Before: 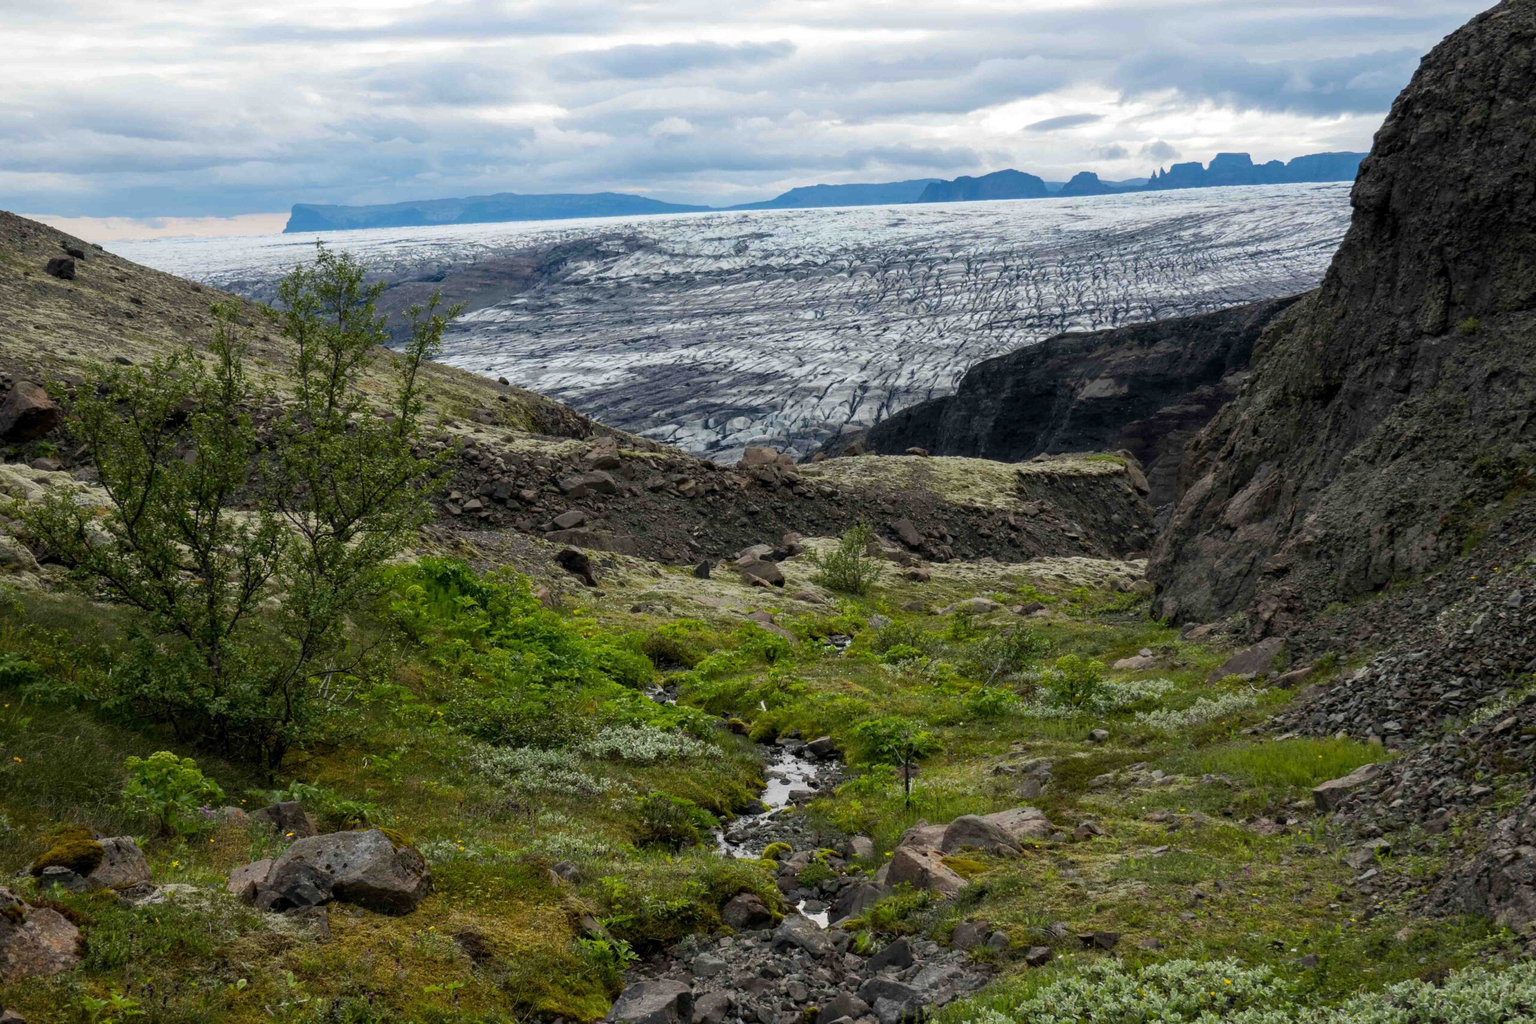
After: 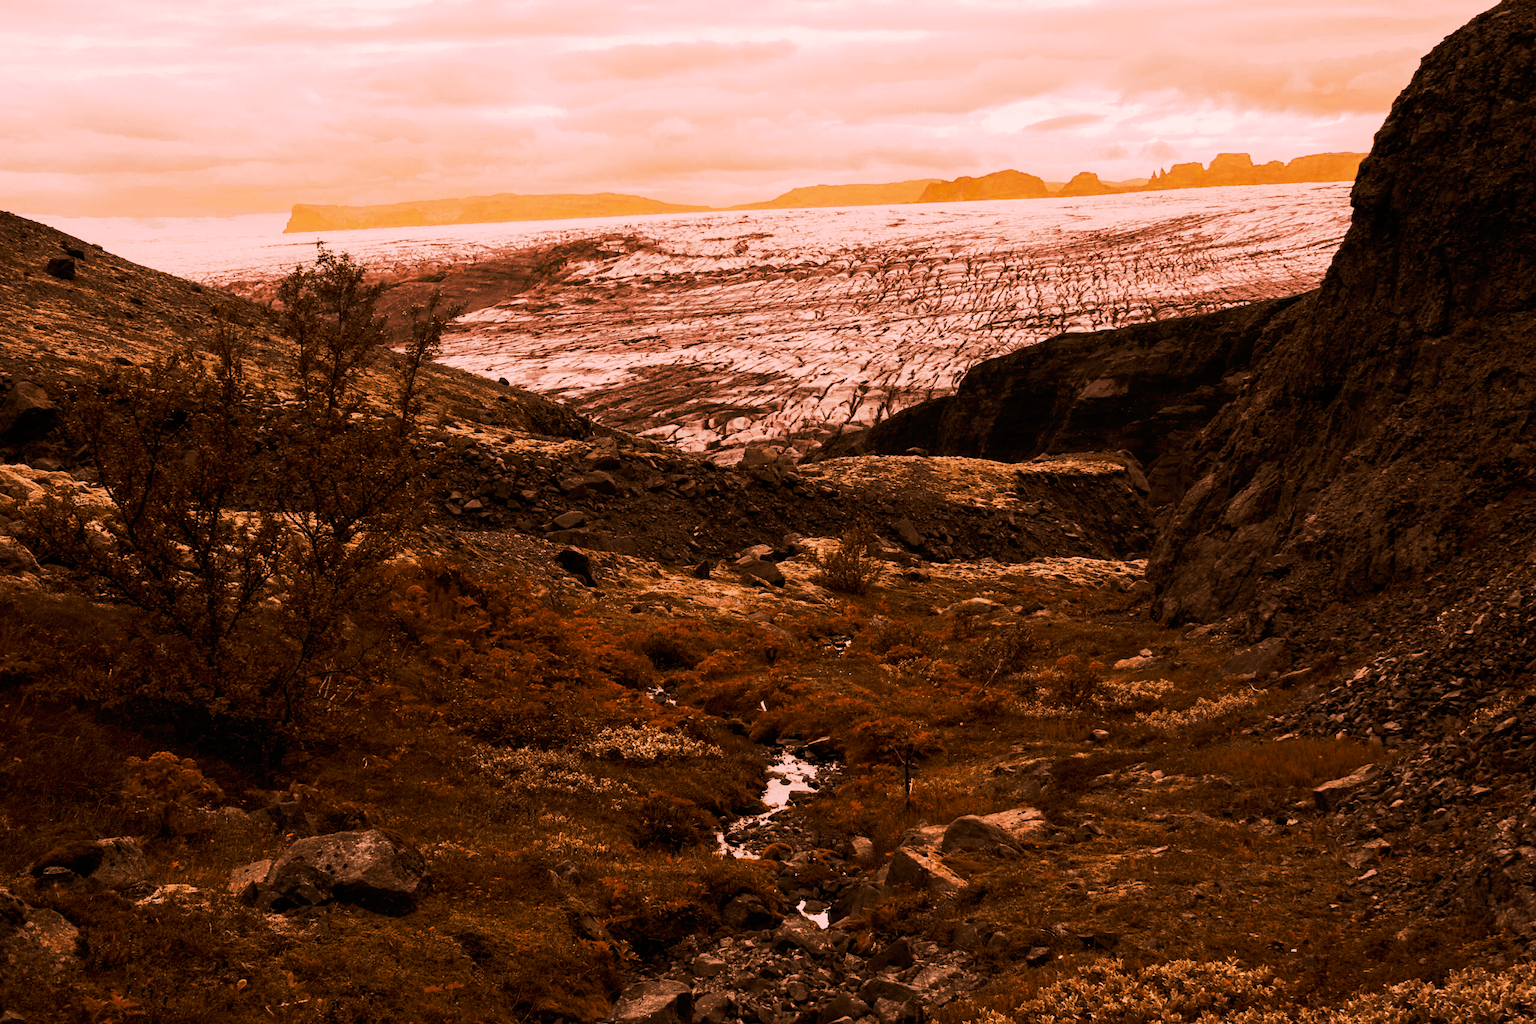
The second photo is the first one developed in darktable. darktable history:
tone curve: curves: ch0 [(0, 0) (0.003, 0.002) (0.011, 0.004) (0.025, 0.005) (0.044, 0.009) (0.069, 0.013) (0.1, 0.017) (0.136, 0.036) (0.177, 0.066) (0.224, 0.102) (0.277, 0.143) (0.335, 0.197) (0.399, 0.268) (0.468, 0.389) (0.543, 0.549) (0.623, 0.714) (0.709, 0.801) (0.801, 0.854) (0.898, 0.9) (1, 1)], preserve colors none
color look up table: target L [59.37, 71.86, 59.86, 74.93, 80.21, 59.21, 51.15, 52.45, 45.33, 38.93, 43.11, 32.93, 21.63, 74.39, 72.48, 52.31, 53.17, 51.95, 56.29, 44.72, 42.55, 44.85, 36.48, 18.93, 0.485, 96.66, 85.22, 73.62, 76.96, 70.48, 67.55, 68.89, 53.76, 65.13, 70.6, 66.5, 52.03, 34.85, 61.85, 28.51, 16.8, 40.93, 14.16, 74.21, 87.41, 68.12, 68.95, 65.73, 51.55], target a [33.06, 39.78, 36.13, 42.76, 34.73, 28.77, 22.41, 16.2, 19.72, 20.83, 13.35, 16.99, 21.41, 41.39, 38.75, 16.76, 18.17, 15.91, 20.97, 17.35, 15.29, 17.01, 19.38, 18.61, 1.932, 13.11, 29.41, 40.93, 35.3, 37.42, 40.94, 34.57, 12.59, 35.08, 31.82, 36.19, 16.87, 20.21, 35.62, 22.05, 12.74, 17.5, 11.19, 41.6, 38.61, 39.27, 36.24, 33.94, 17.25], target b [41.35, 26.99, 42.22, 27.1, 26.78, 38.35, 40.58, 32.29, 41.89, 40.33, 28, 27.89, 27.8, 27.48, 22.72, 34.24, 38.85, 26.74, 38.62, 41.45, 33.93, 41.37, 38.65, 25.43, 0.765, 5.88, 30.69, 29.93, 35.21, 27.07, 24.12, 46.21, 14.84, 42.66, 47.81, 43.45, 38.04, 37.41, 42.12, 29.79, 19.14, 41.33, 21.5, 28.71, 30.54, 24.91, 36.07, 20.45, 39.01], num patches 49
